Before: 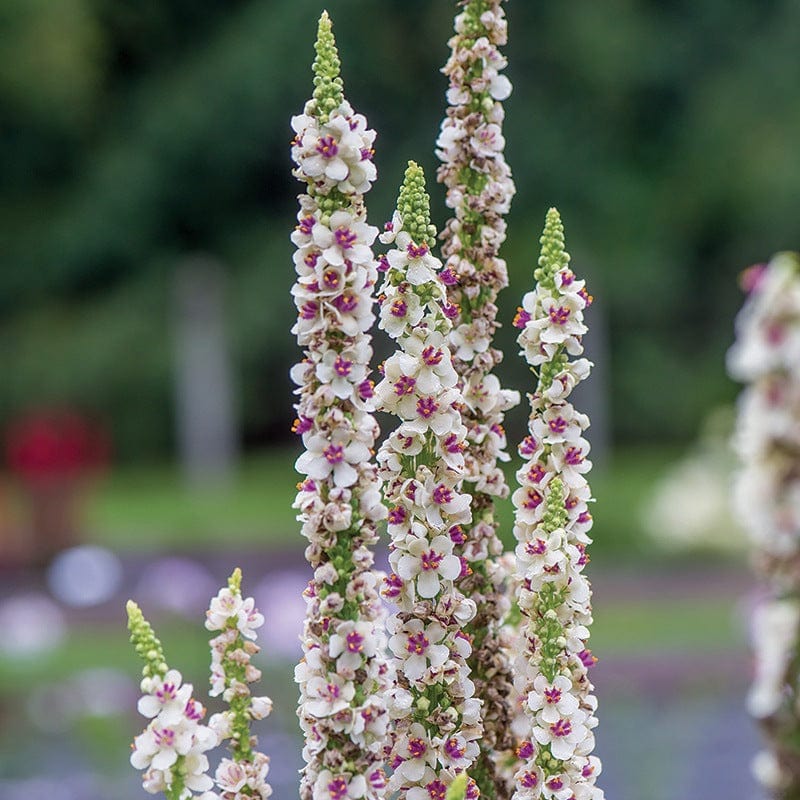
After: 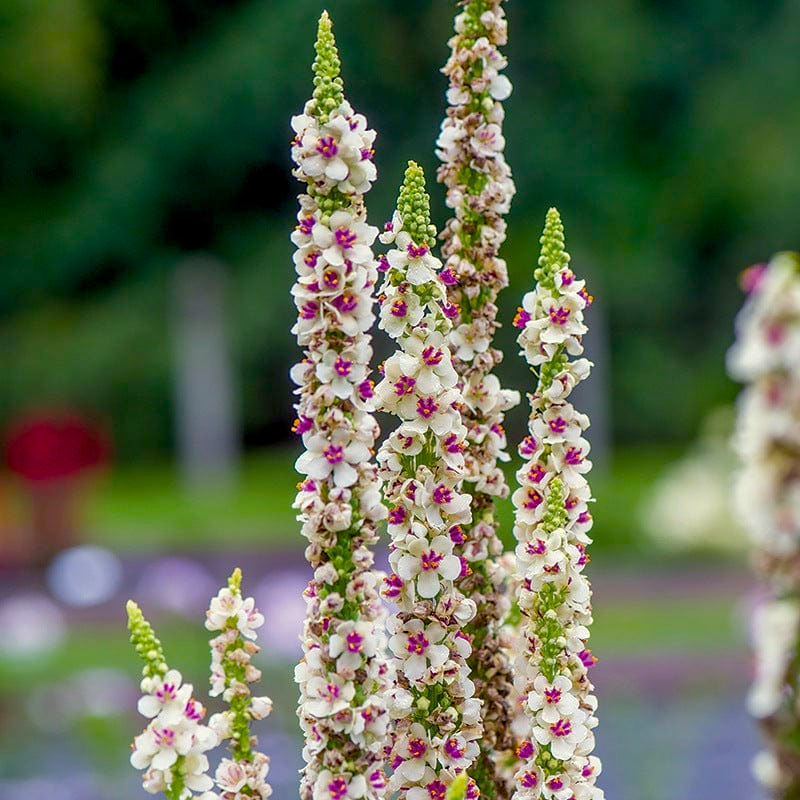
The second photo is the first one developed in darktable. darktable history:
color balance rgb: highlights gain › luminance 6.285%, highlights gain › chroma 2.59%, highlights gain › hue 92.27°, global offset › luminance -0.503%, perceptual saturation grading › global saturation 20%, perceptual saturation grading › highlights 2.768%, perceptual saturation grading › shadows 49.77%
